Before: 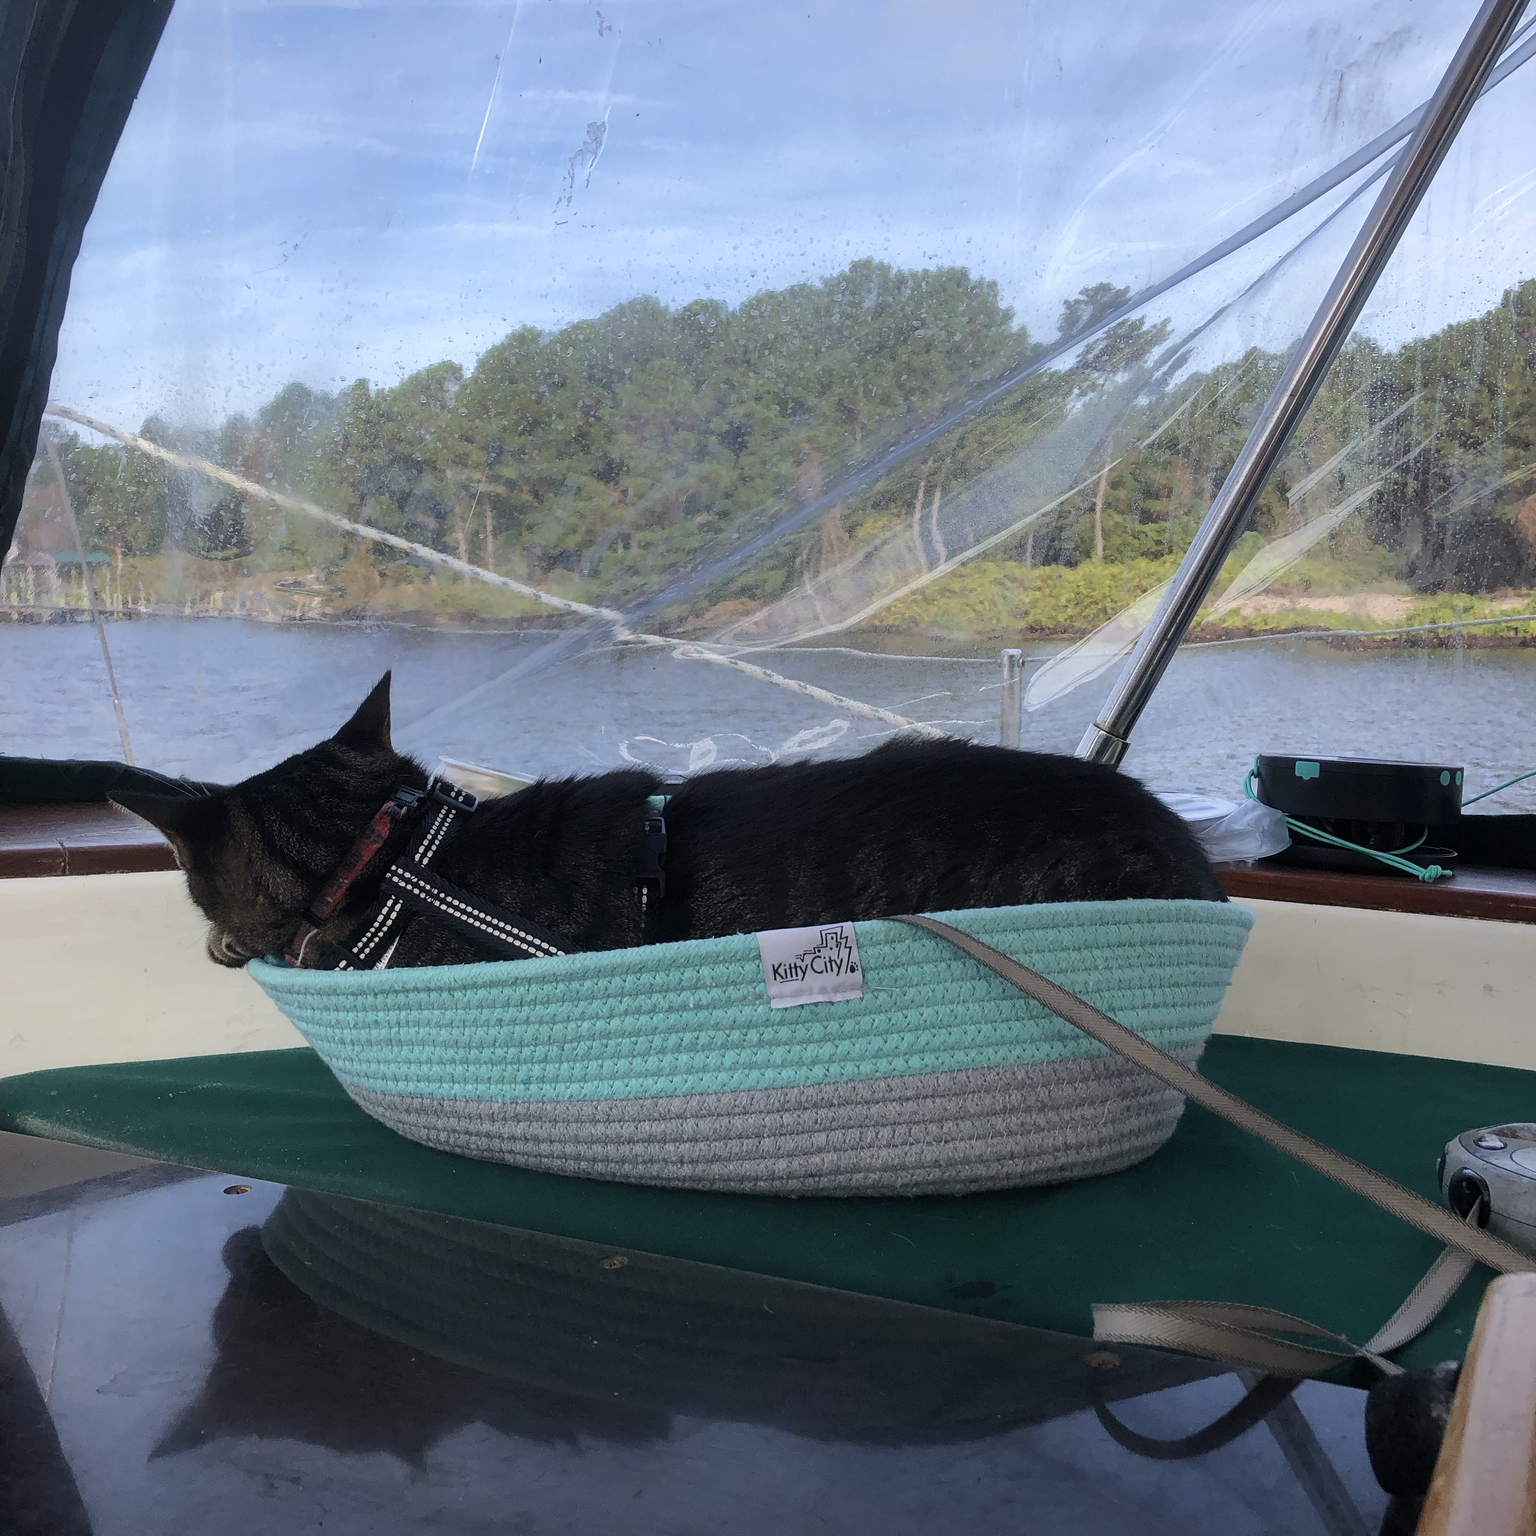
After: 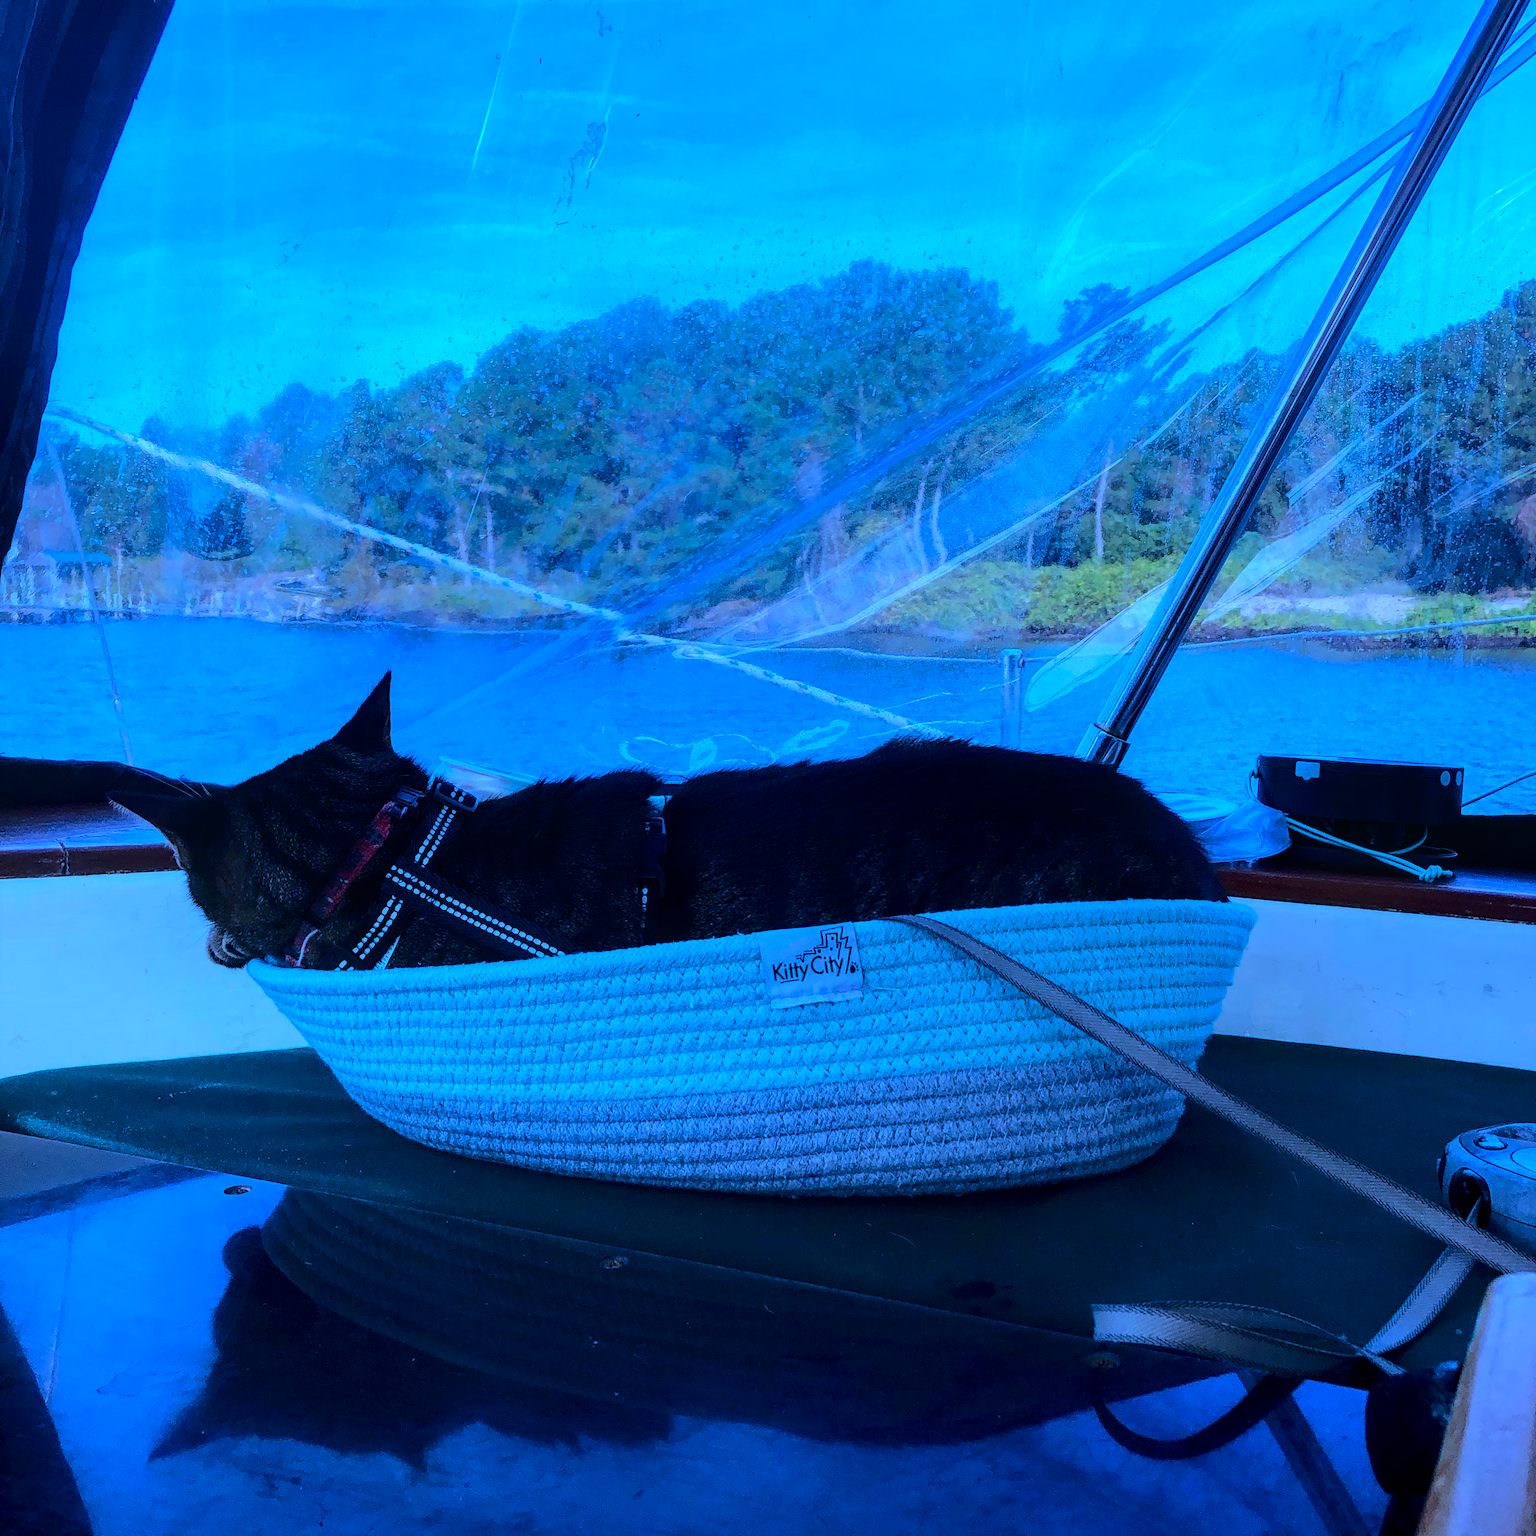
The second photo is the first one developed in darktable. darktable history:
local contrast: on, module defaults
white balance: red 0.766, blue 1.537
fill light: exposure -2 EV, width 8.6
color balance rgb: linear chroma grading › global chroma 10%, perceptual saturation grading › global saturation 30%, global vibrance 10%
